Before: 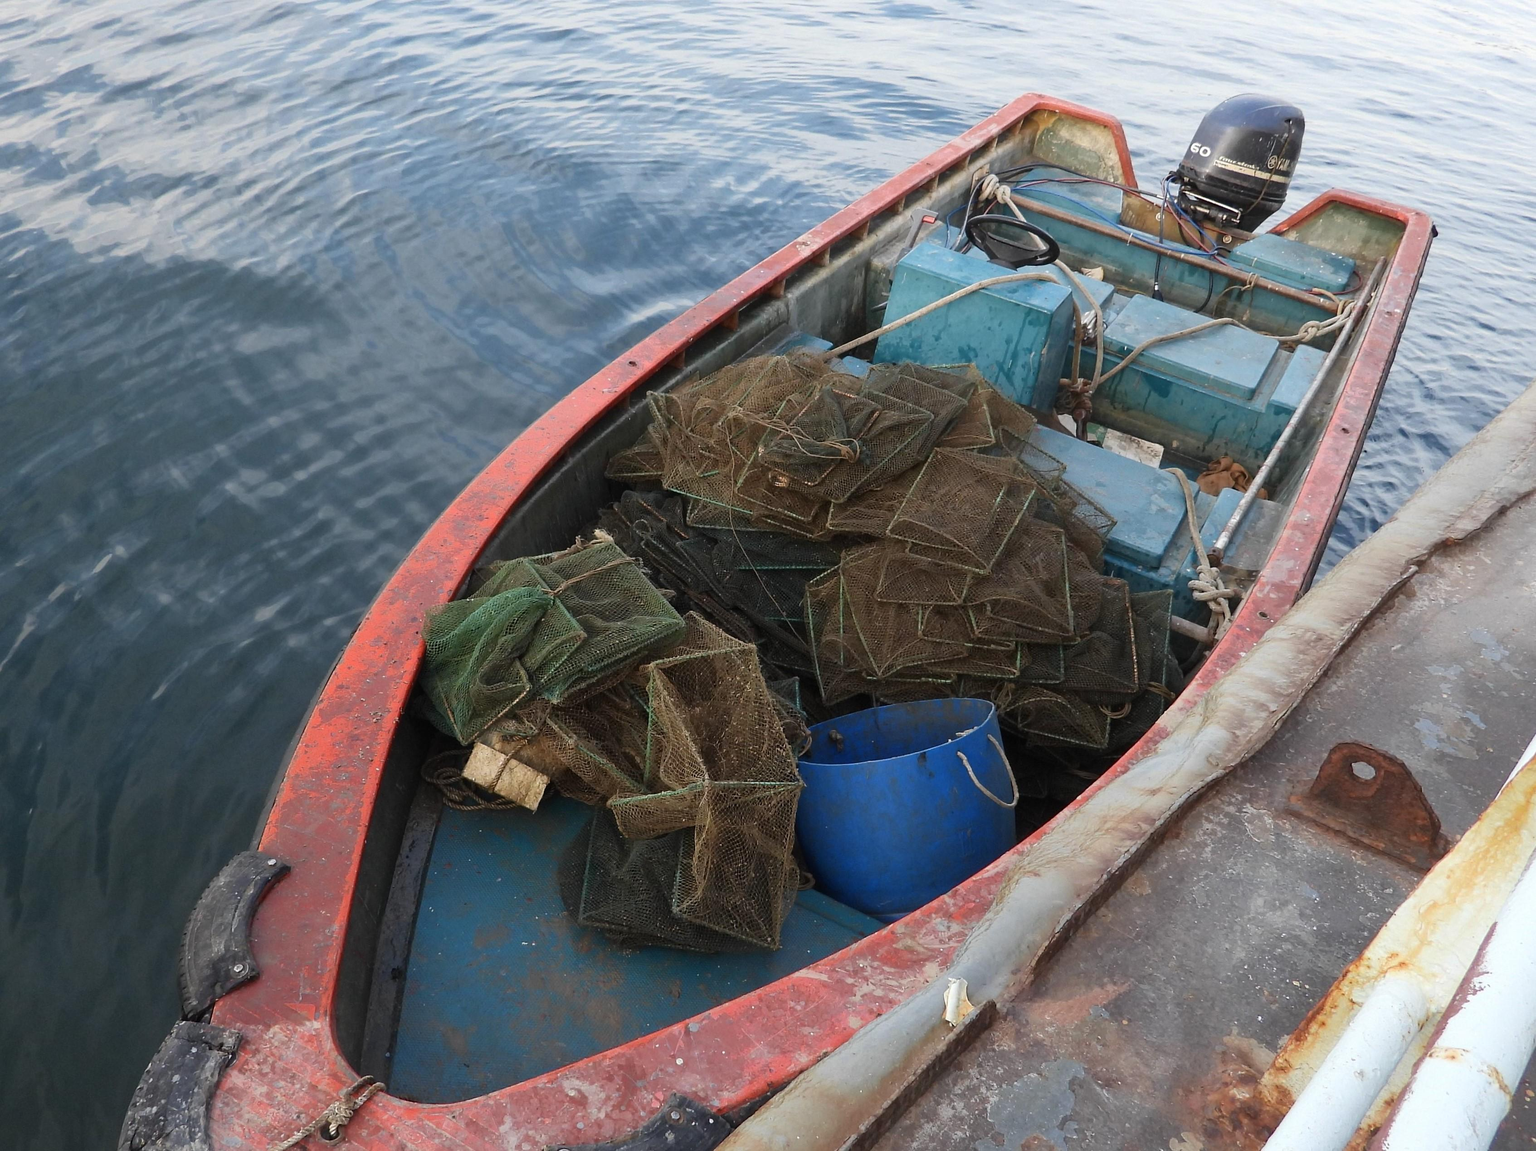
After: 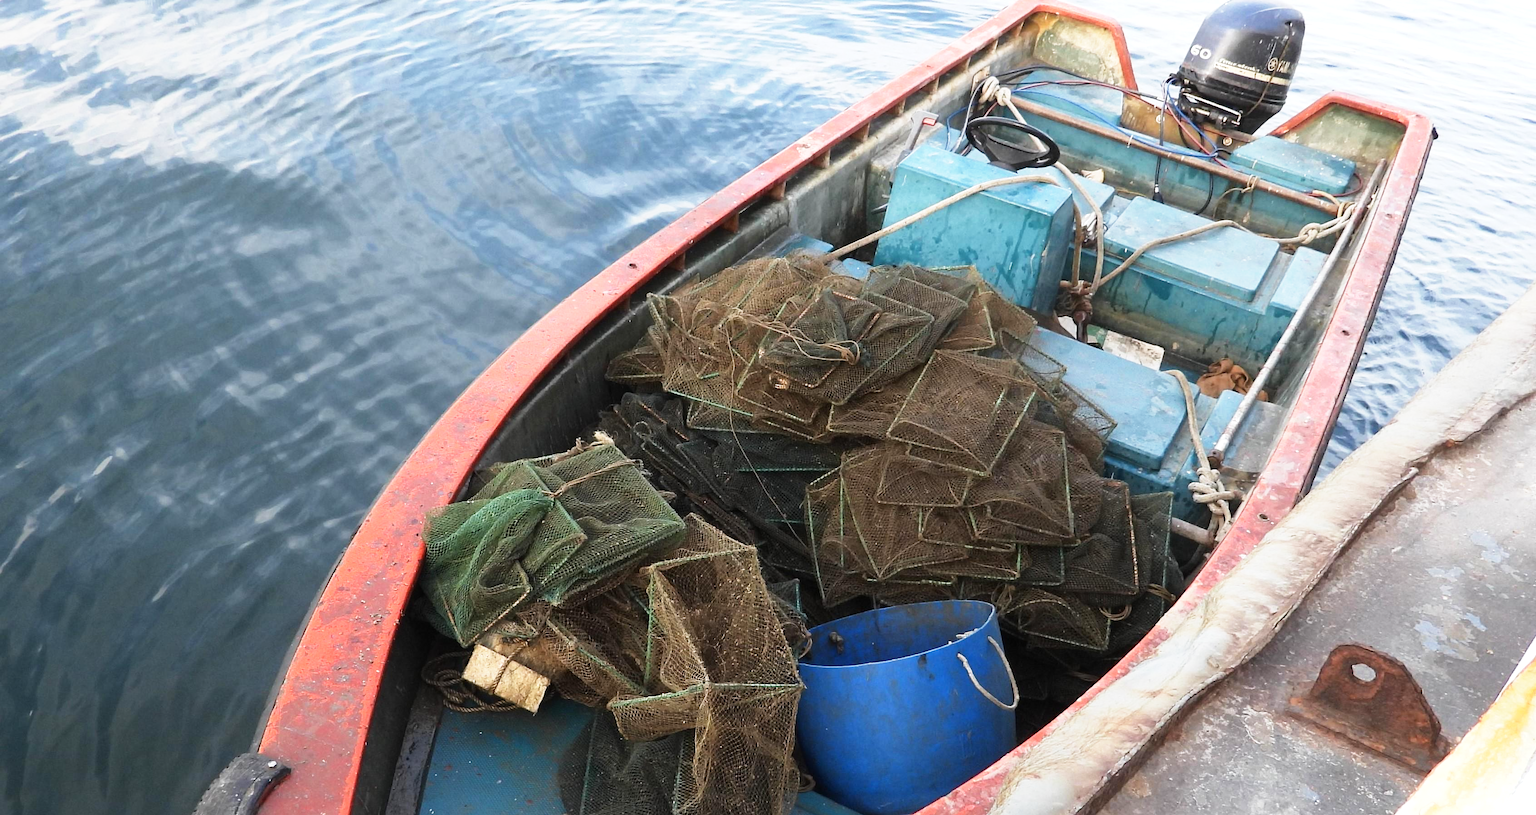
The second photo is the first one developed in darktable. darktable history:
tone equalizer: -8 EV -0.414 EV, -7 EV -0.408 EV, -6 EV -0.309 EV, -5 EV -0.254 EV, -3 EV 0.198 EV, -2 EV 0.363 EV, -1 EV 0.378 EV, +0 EV 0.43 EV
crop and rotate: top 8.538%, bottom 20.549%
base curve: curves: ch0 [(0, 0) (0.579, 0.807) (1, 1)], preserve colors none
